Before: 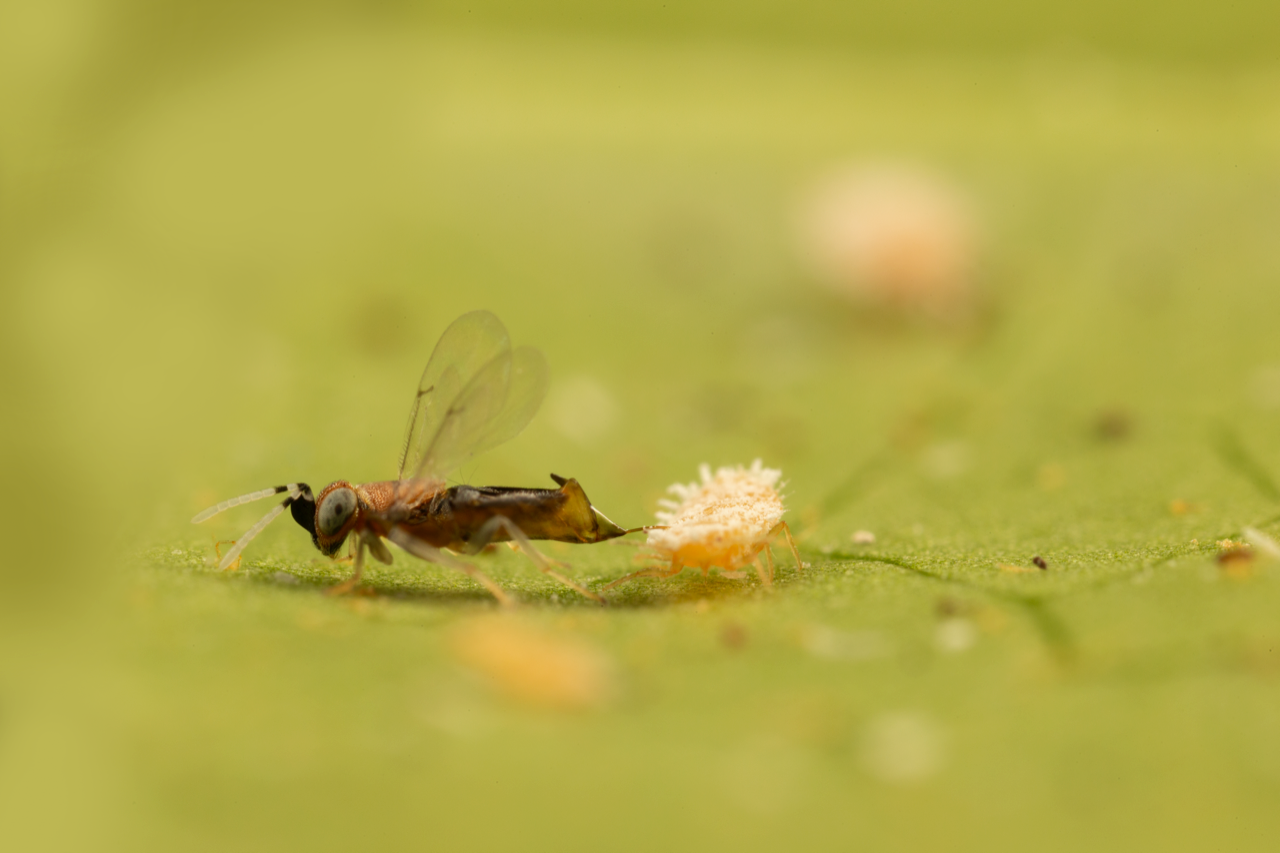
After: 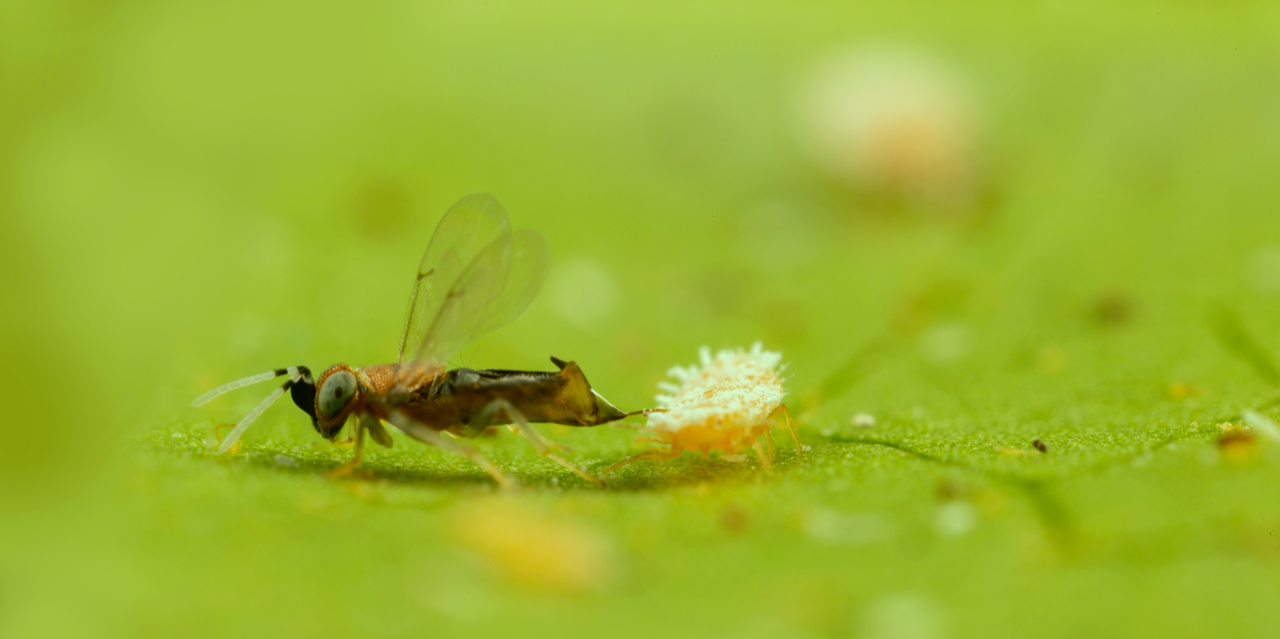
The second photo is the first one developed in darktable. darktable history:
color balance rgb: shadows lift › chroma 11.71%, shadows lift › hue 133.46°, highlights gain › chroma 4%, highlights gain › hue 200.2°, perceptual saturation grading › global saturation 18.05%
crop: top 13.819%, bottom 11.169%
